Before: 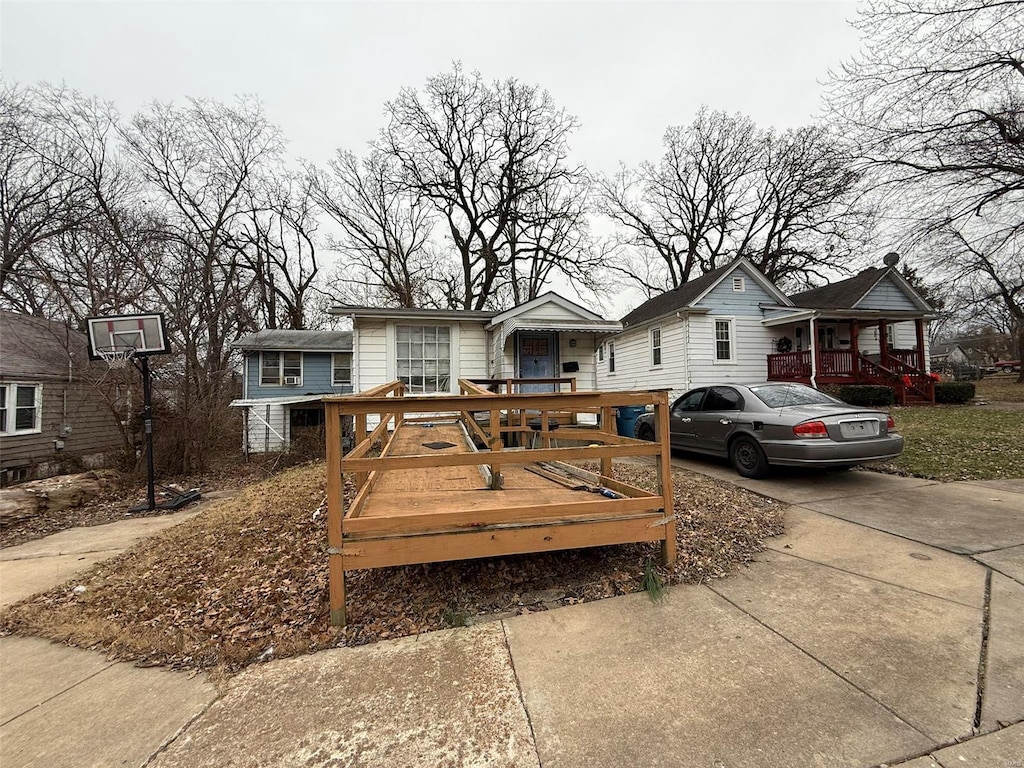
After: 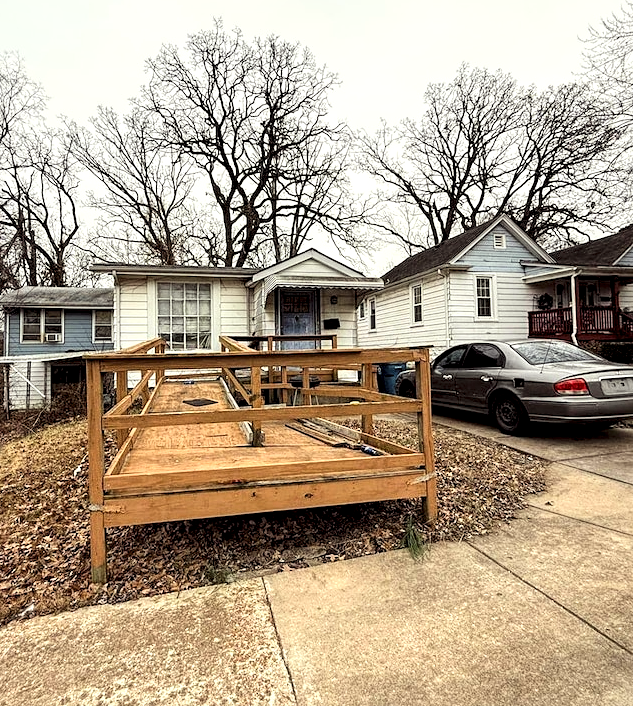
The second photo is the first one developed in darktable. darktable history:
color correction: highlights a* -1.18, highlights b* 4.66, shadows a* 3.53
crop and rotate: left 23.37%, top 5.646%, right 14.808%, bottom 2.355%
sharpen: amount 0.2
tone curve: curves: ch0 [(0, 0) (0.004, 0.001) (0.02, 0.008) (0.218, 0.218) (0.664, 0.774) (0.832, 0.914) (1, 1)], color space Lab, linked channels, preserve colors none
local contrast: highlights 102%, shadows 103%, detail 200%, midtone range 0.2
